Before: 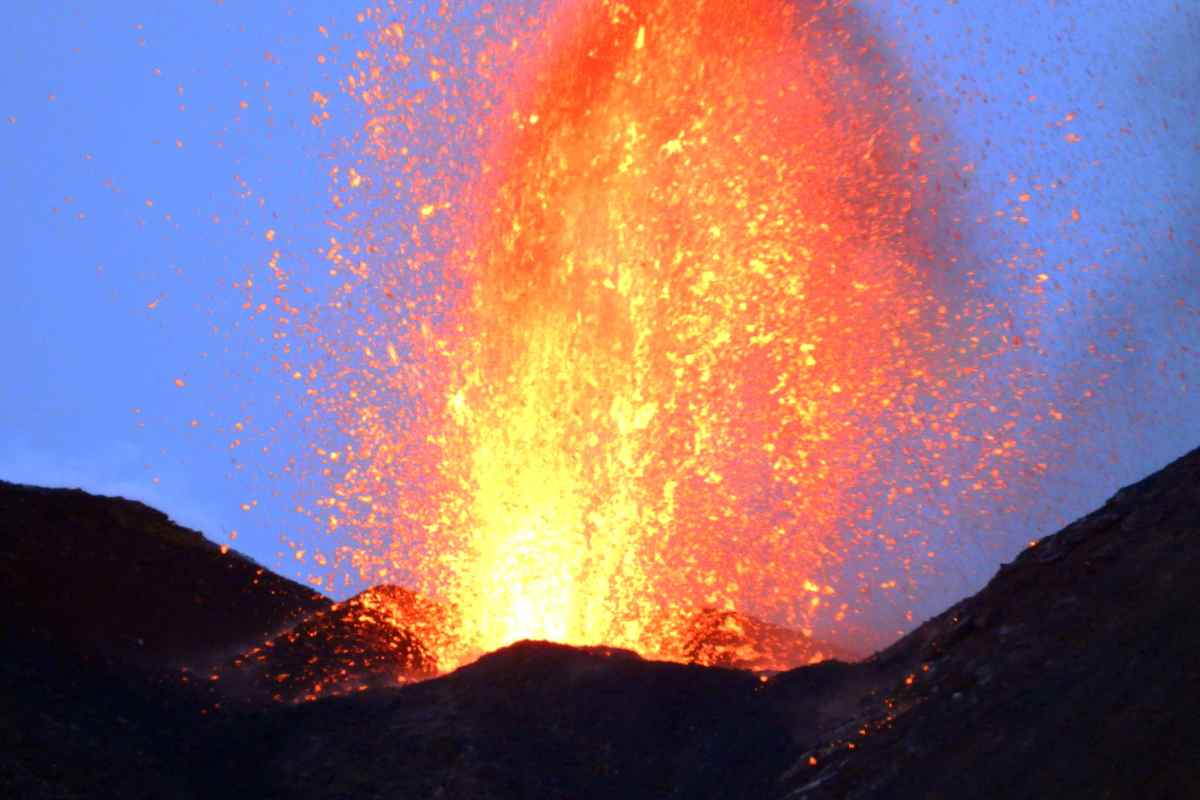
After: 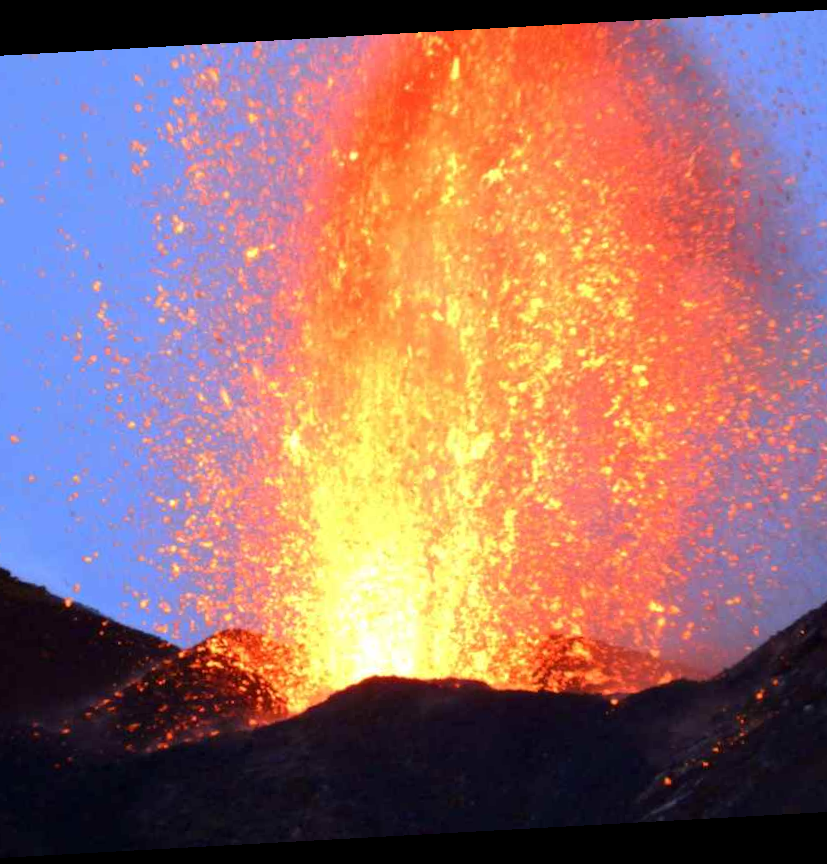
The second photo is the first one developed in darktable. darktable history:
crop and rotate: left 15.055%, right 18.278%
rotate and perspective: rotation -3.18°, automatic cropping off
